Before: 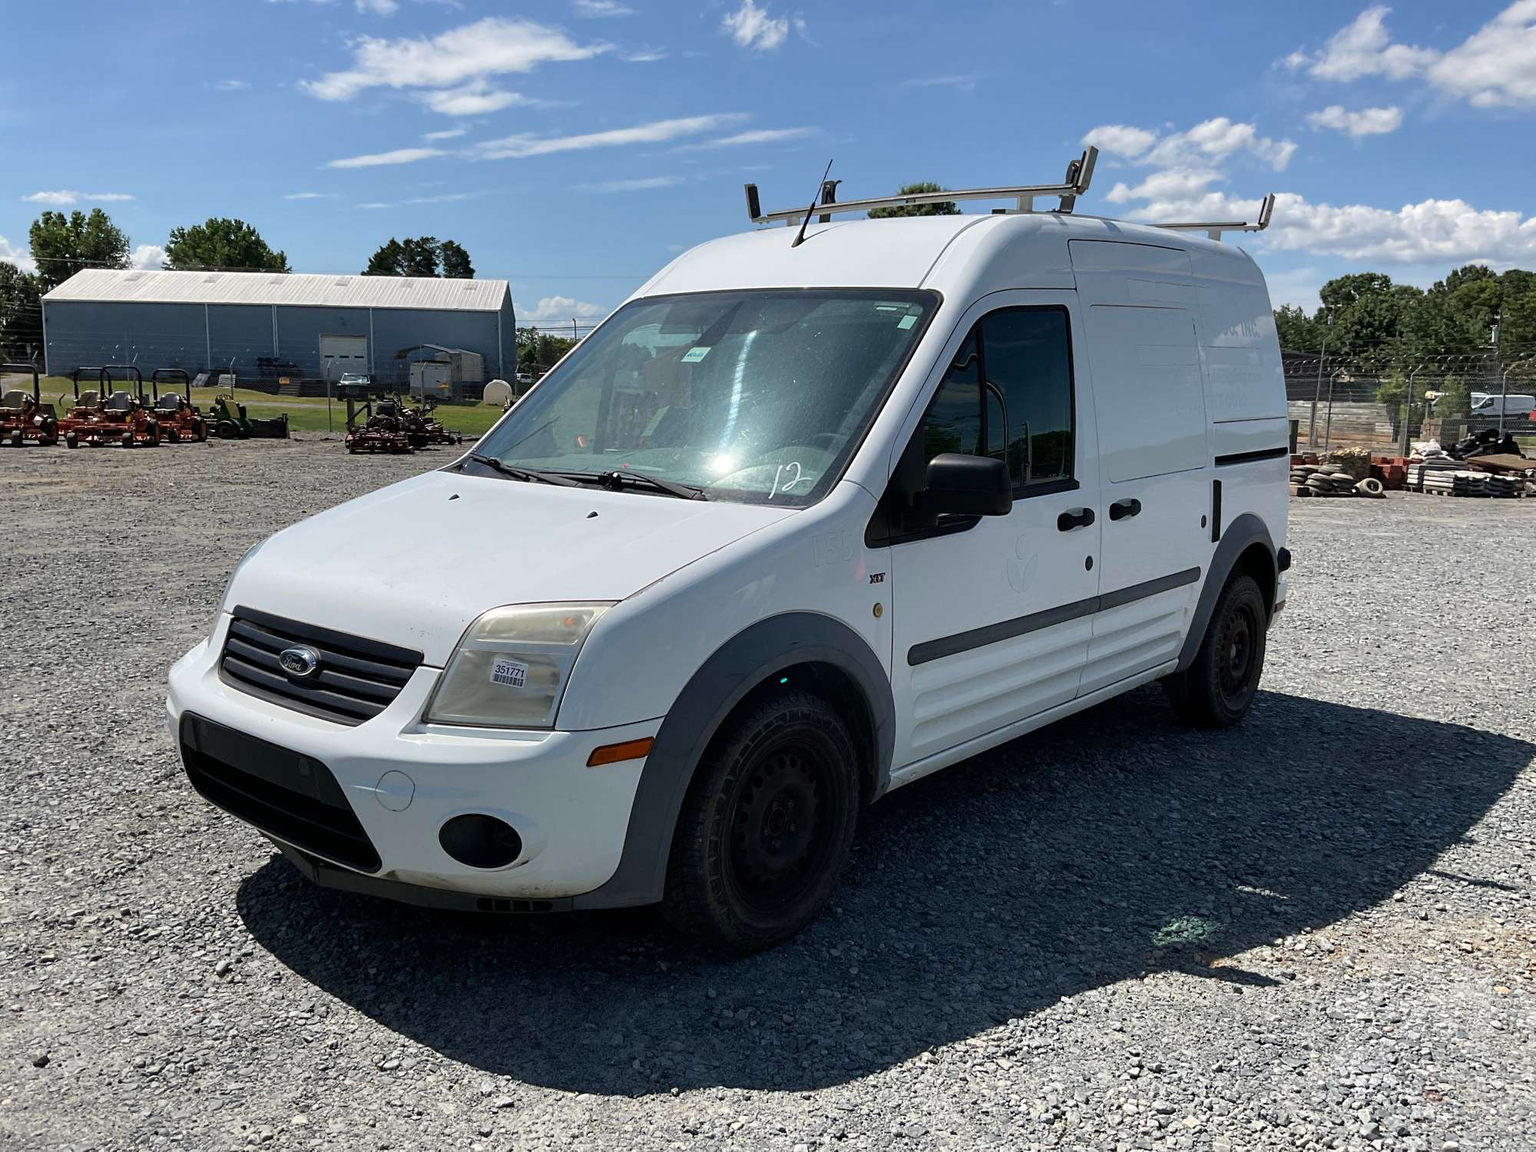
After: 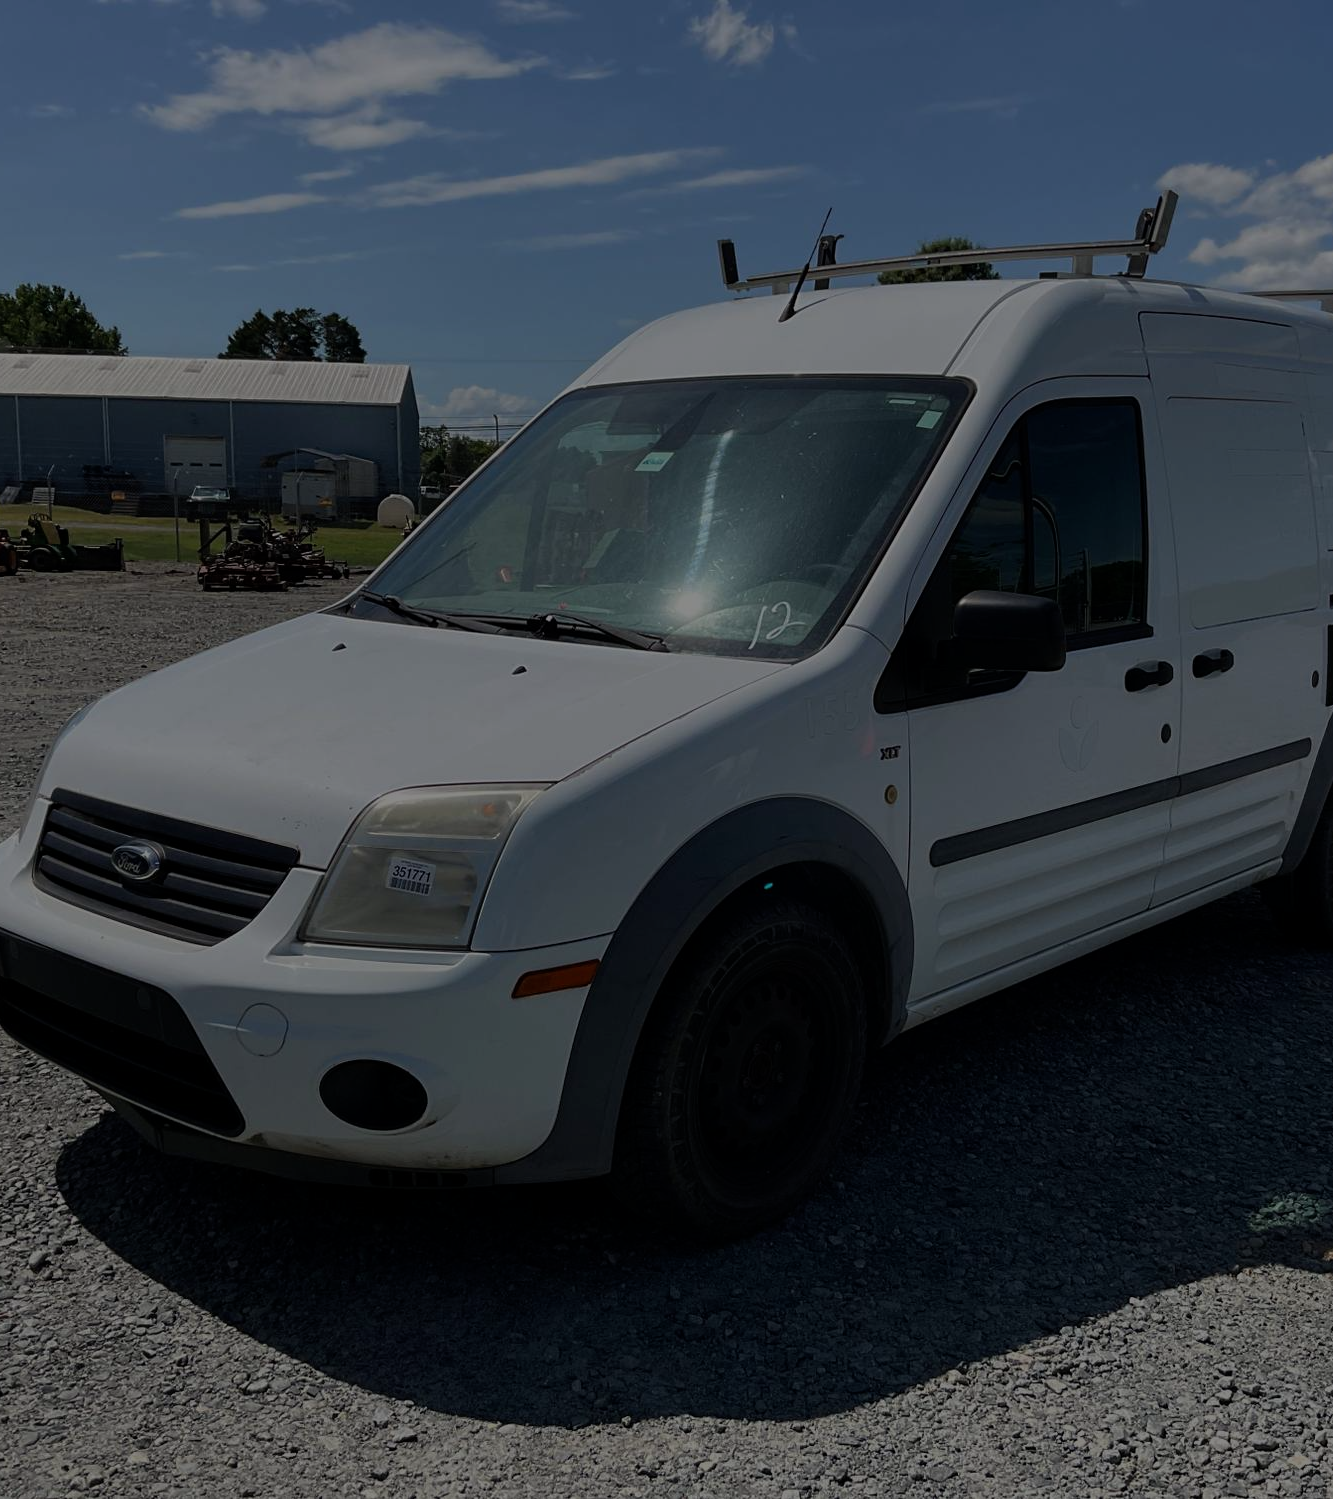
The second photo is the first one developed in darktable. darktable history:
exposure: exposure -2.002 EV, compensate highlight preservation false
crop and rotate: left 12.648%, right 20.685%
